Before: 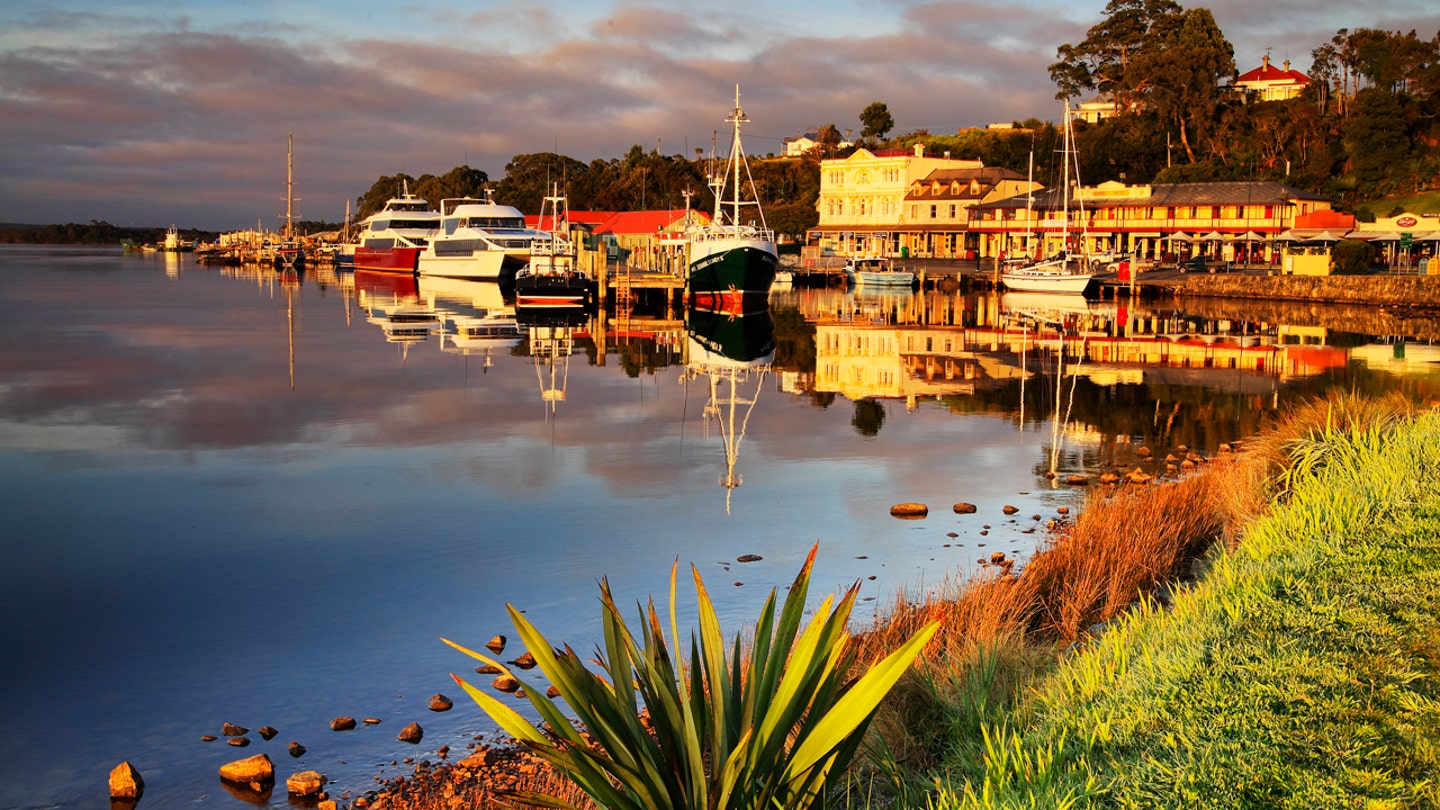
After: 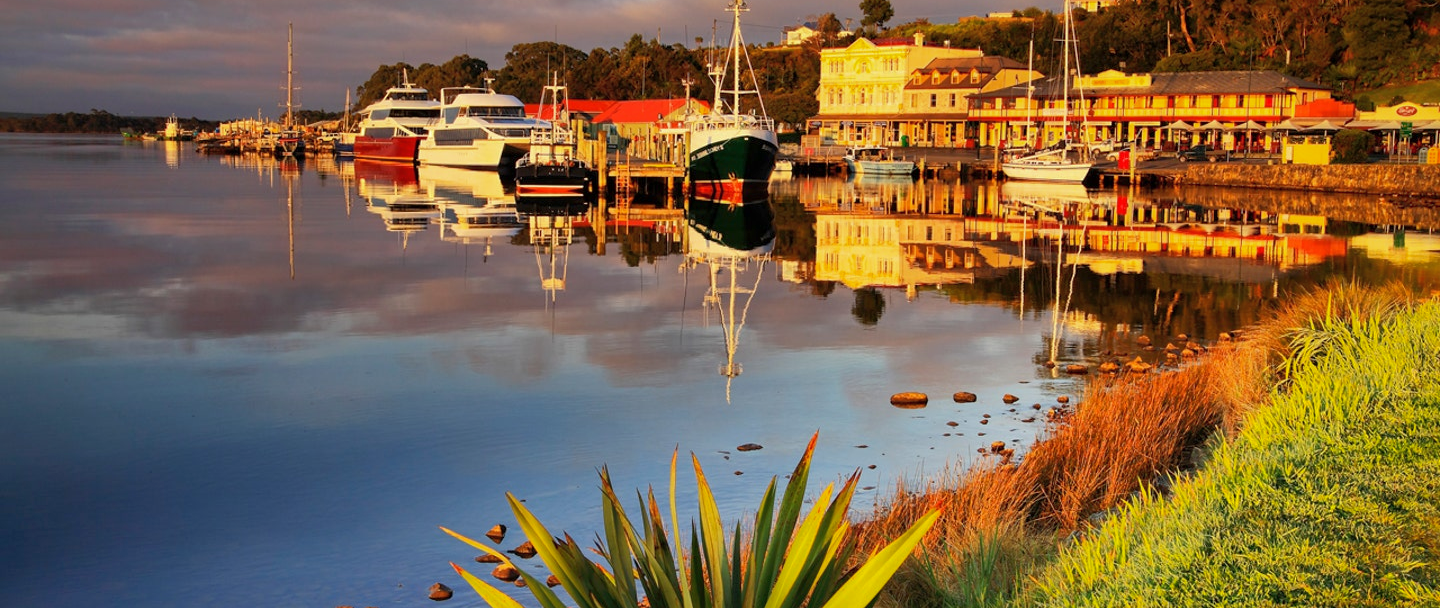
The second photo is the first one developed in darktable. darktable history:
crop: top 13.776%, bottom 11.151%
shadows and highlights: on, module defaults
